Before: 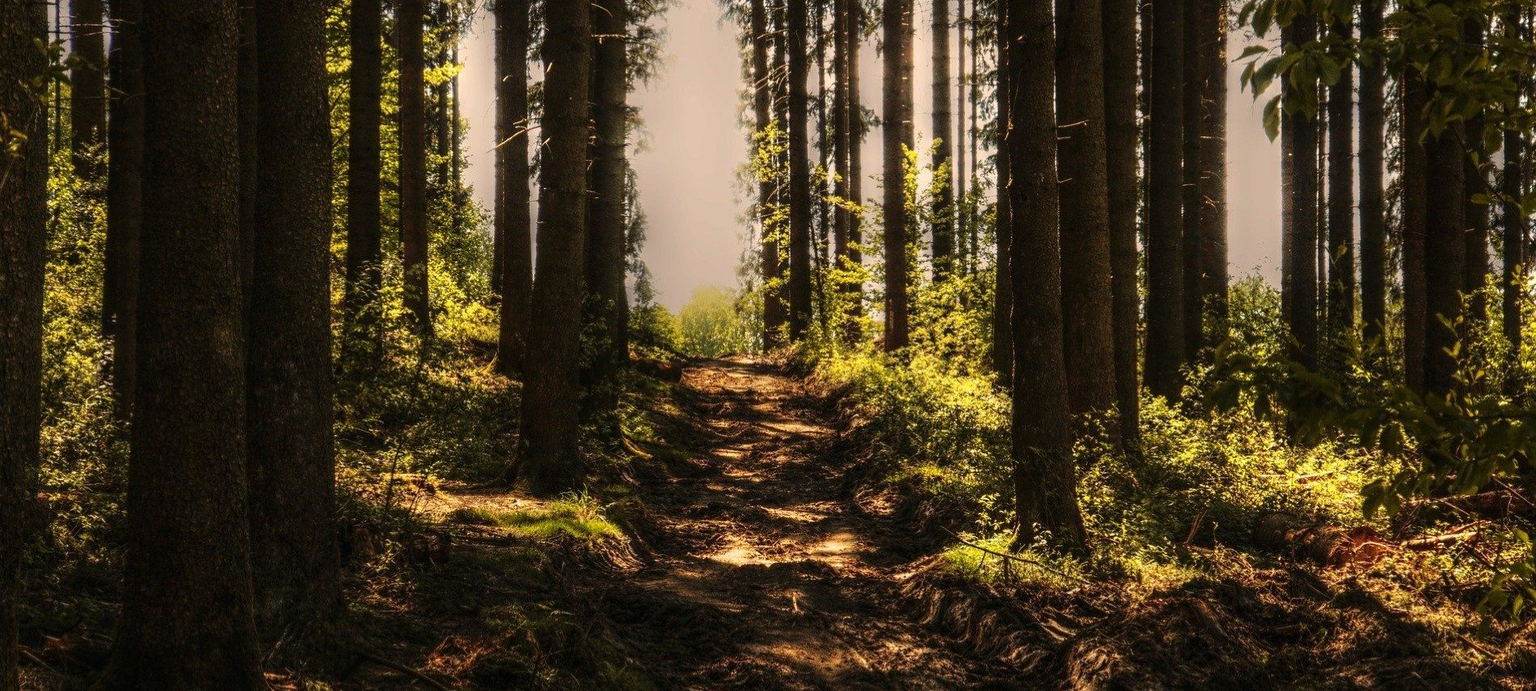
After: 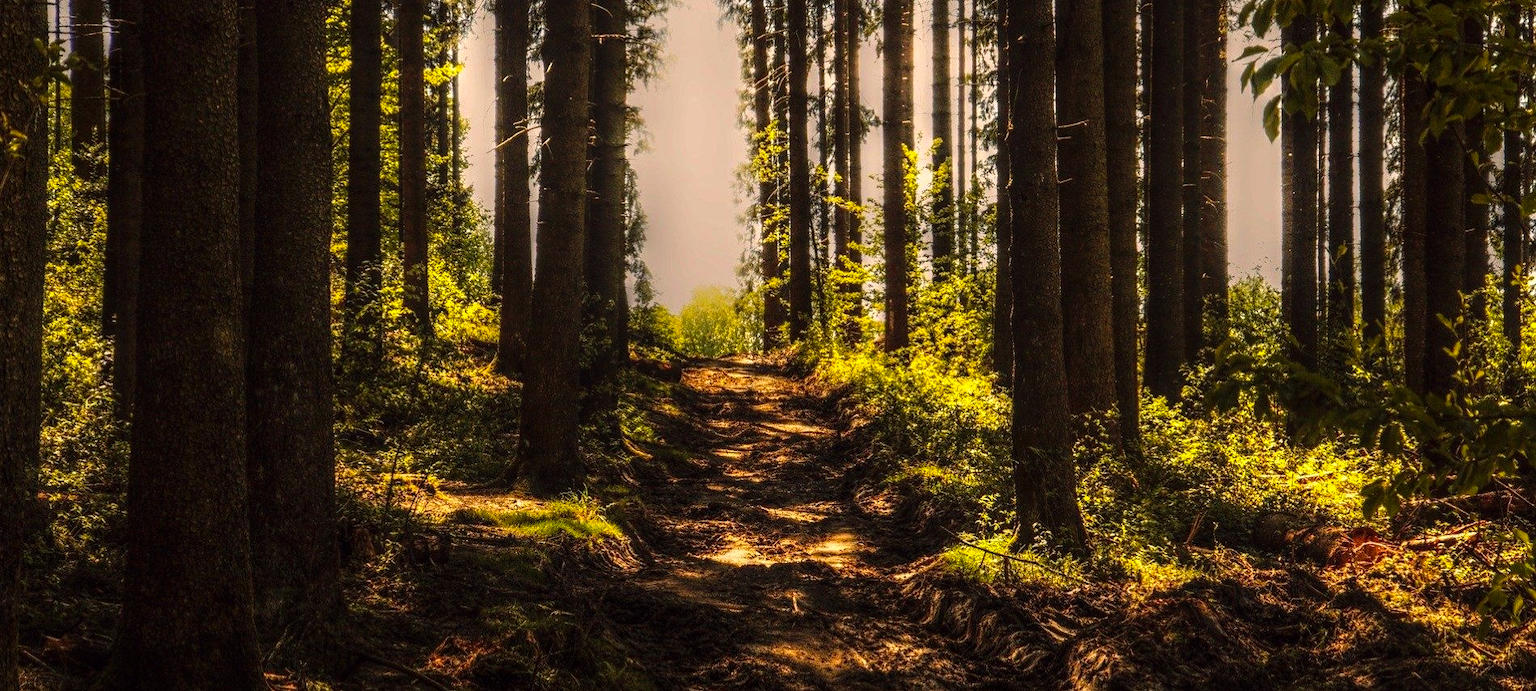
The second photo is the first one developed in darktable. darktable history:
color balance: lift [1, 1.001, 0.999, 1.001], gamma [1, 1.004, 1.007, 0.993], gain [1, 0.991, 0.987, 1.013], contrast 7.5%, contrast fulcrum 10%, output saturation 115%
local contrast: detail 117%
